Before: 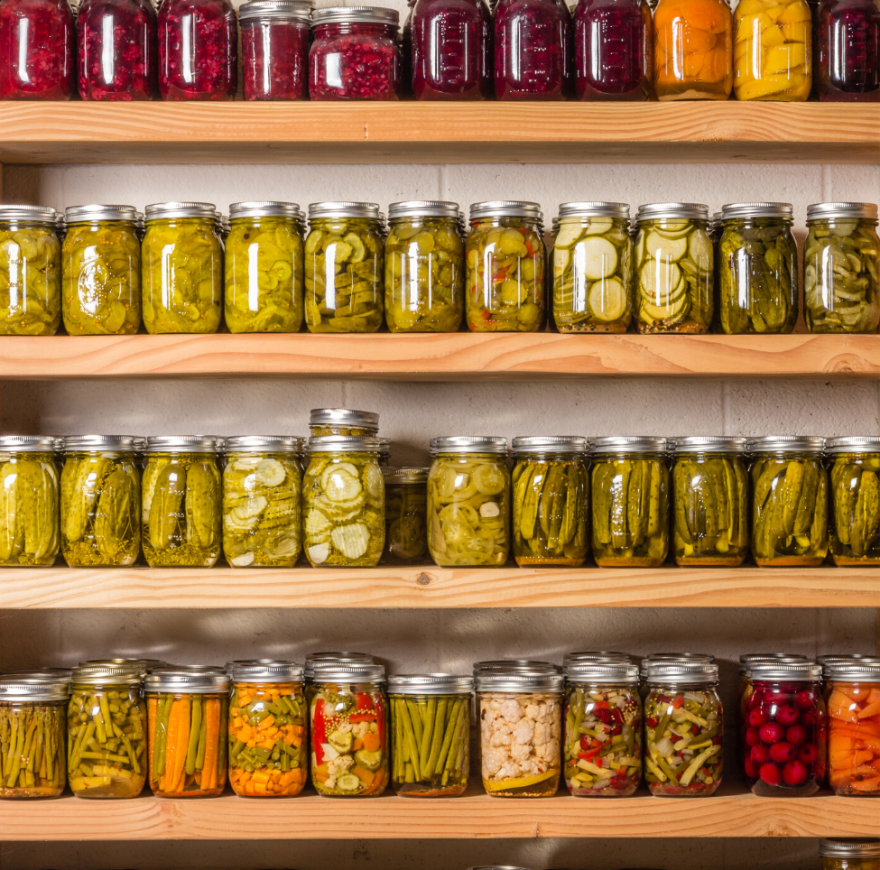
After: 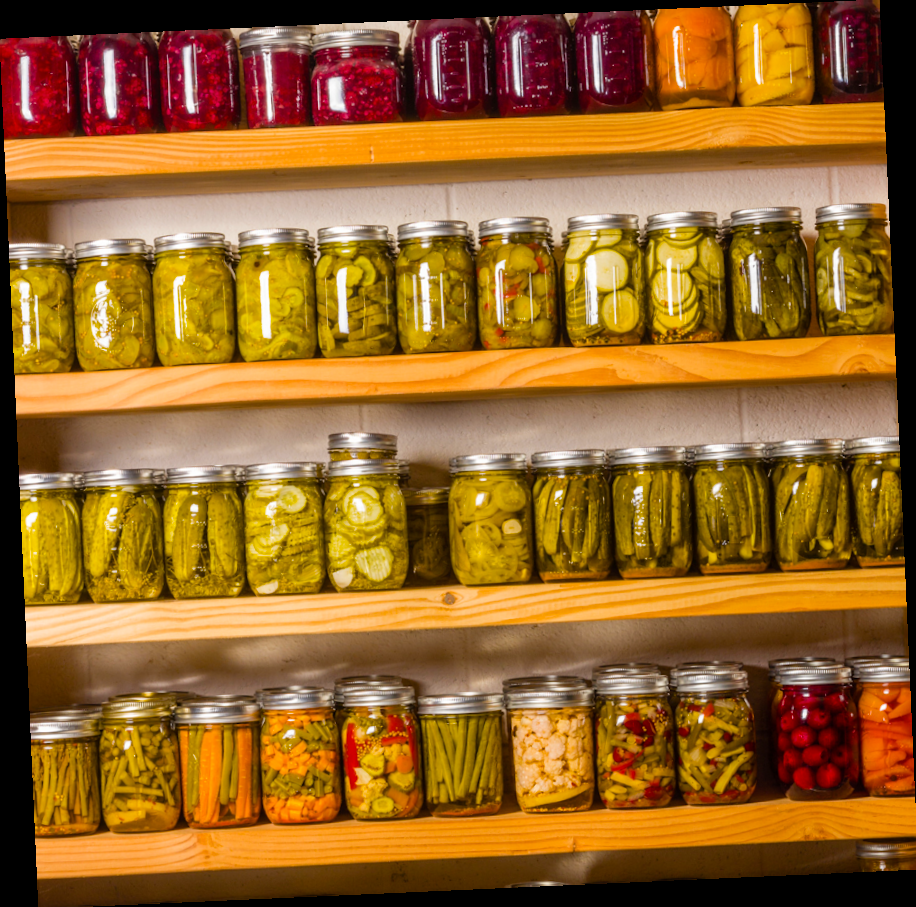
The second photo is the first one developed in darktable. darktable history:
rotate and perspective: rotation -2.56°, automatic cropping off
color balance rgb: linear chroma grading › global chroma 15%, perceptual saturation grading › global saturation 30%
